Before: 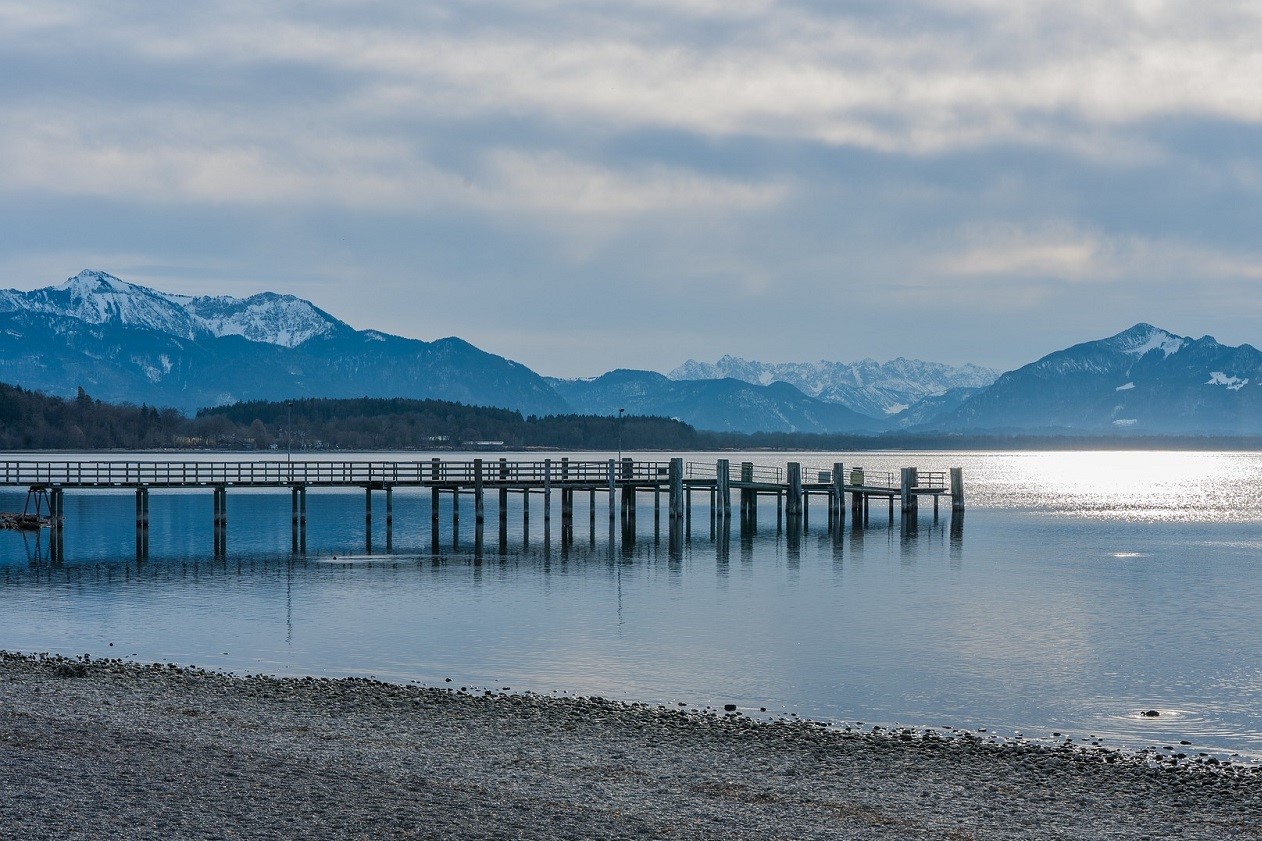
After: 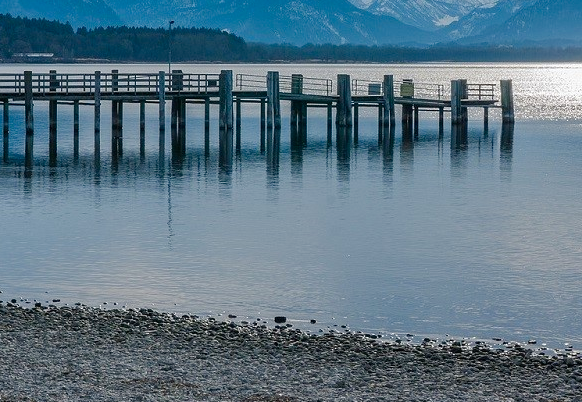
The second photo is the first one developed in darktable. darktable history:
crop: left 35.705%, top 46.153%, right 18.105%, bottom 6.009%
shadows and highlights: soften with gaussian
color balance rgb: perceptual saturation grading › global saturation 20%, perceptual saturation grading › highlights -49.523%, perceptual saturation grading › shadows 25.708%, global vibrance 20%
